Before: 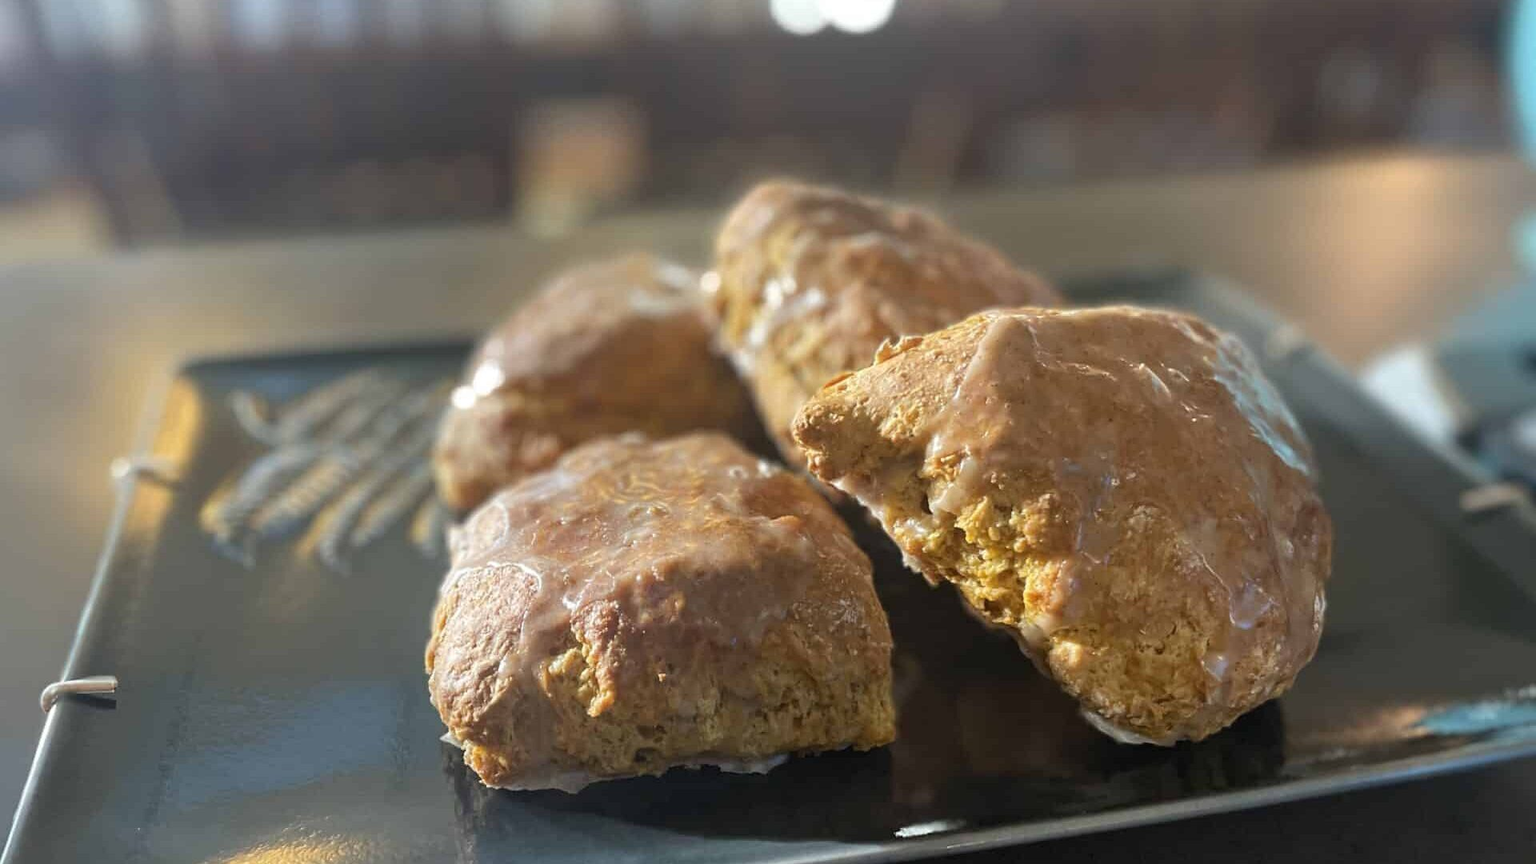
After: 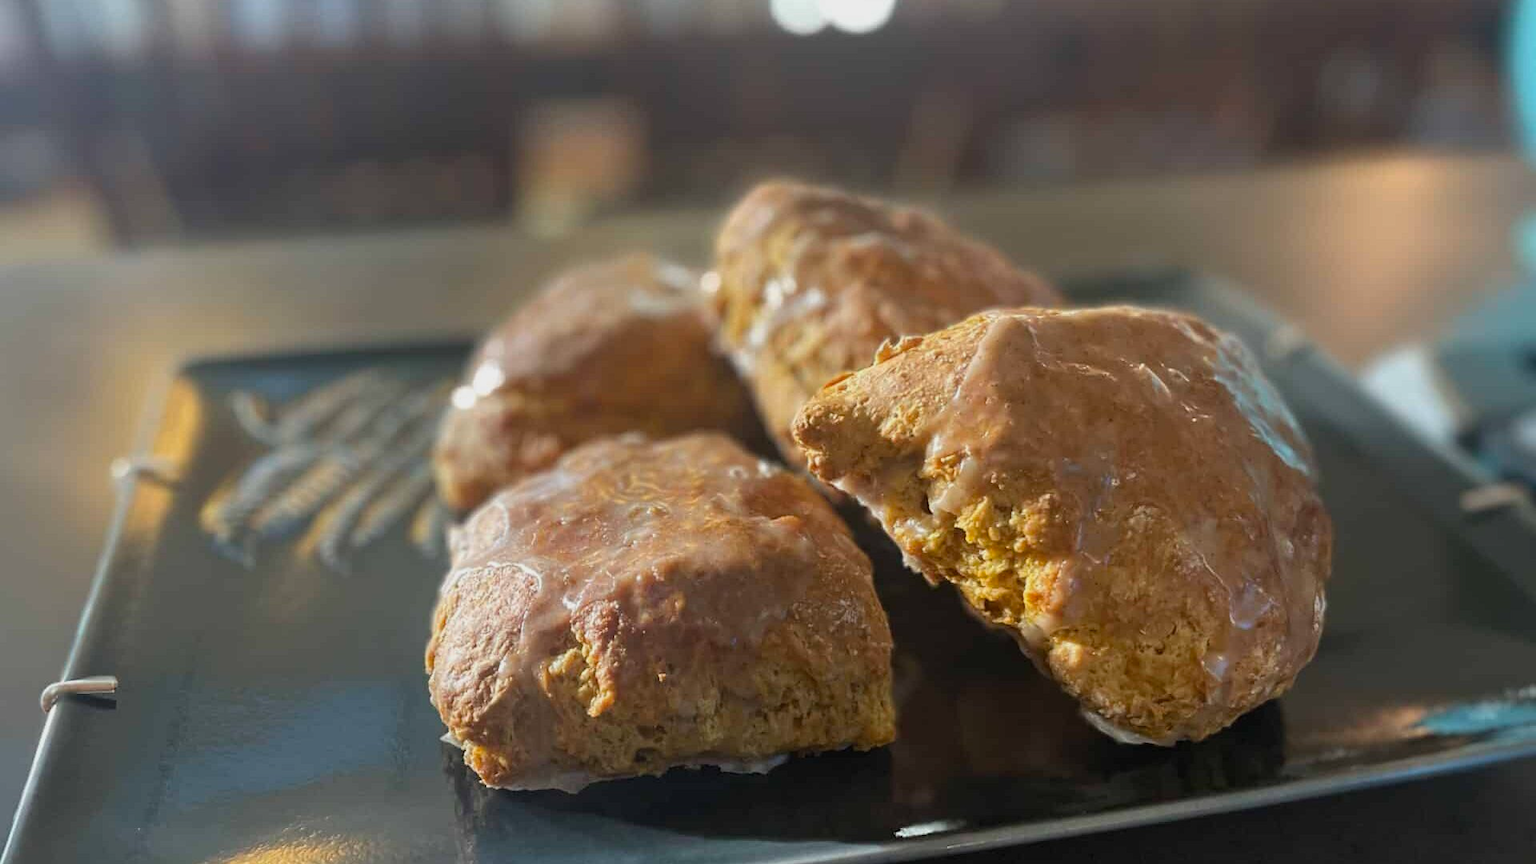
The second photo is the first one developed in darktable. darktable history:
exposure: exposure -0.263 EV, compensate exposure bias true, compensate highlight preservation false
